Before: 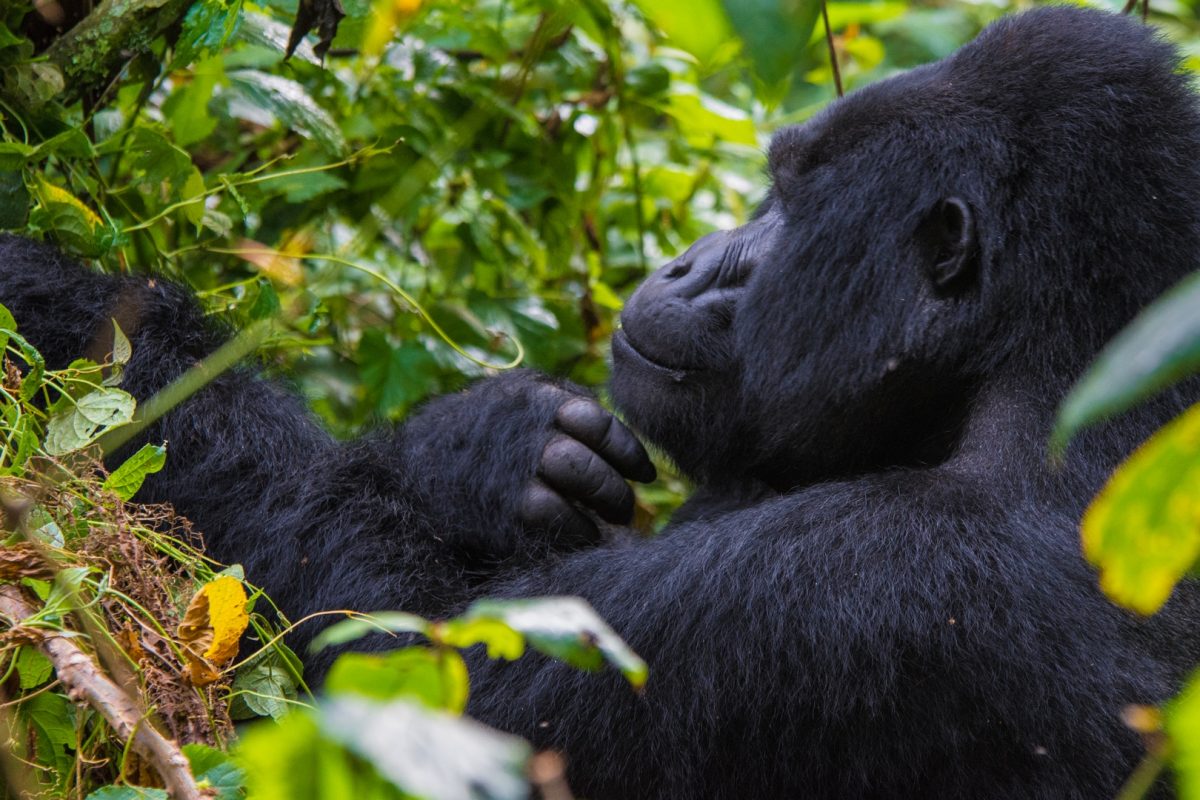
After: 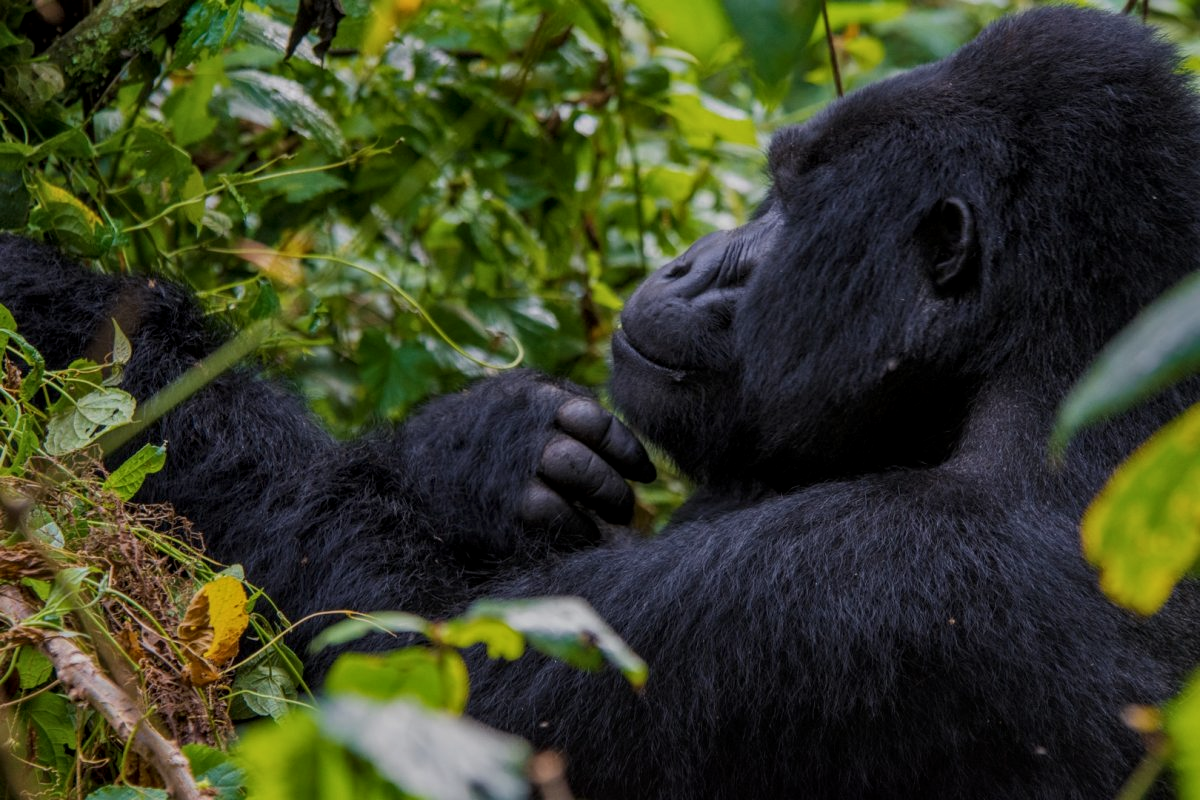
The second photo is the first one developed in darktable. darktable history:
local contrast: on, module defaults
exposure: black level correction 0, exposure -0.721 EV, compensate highlight preservation false
